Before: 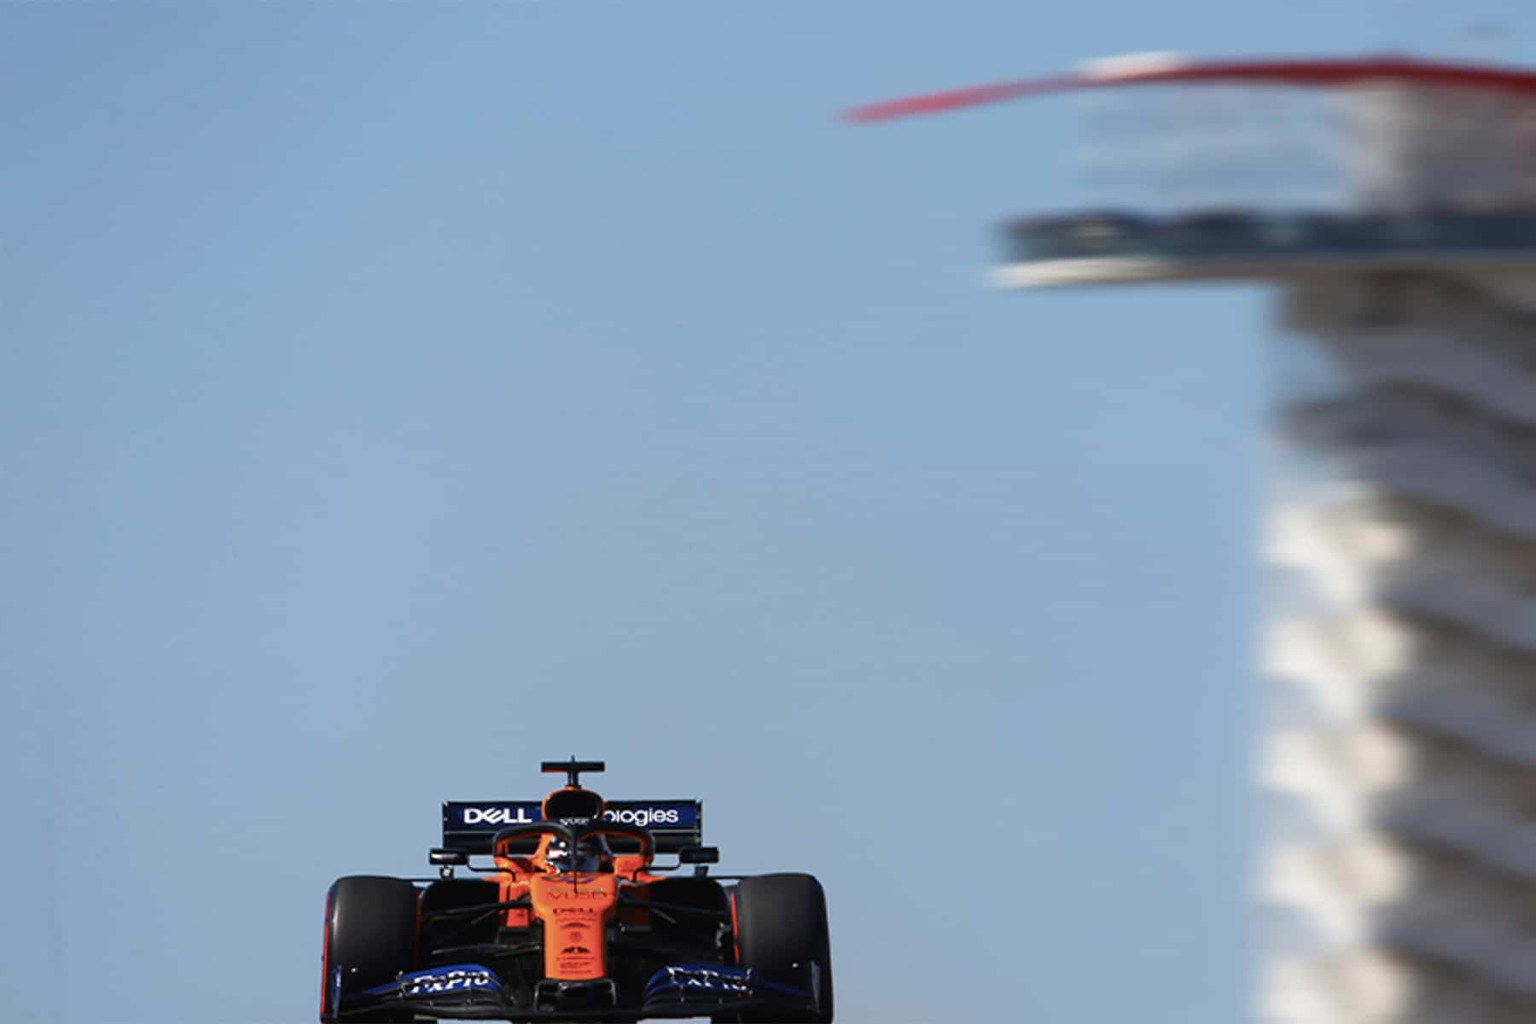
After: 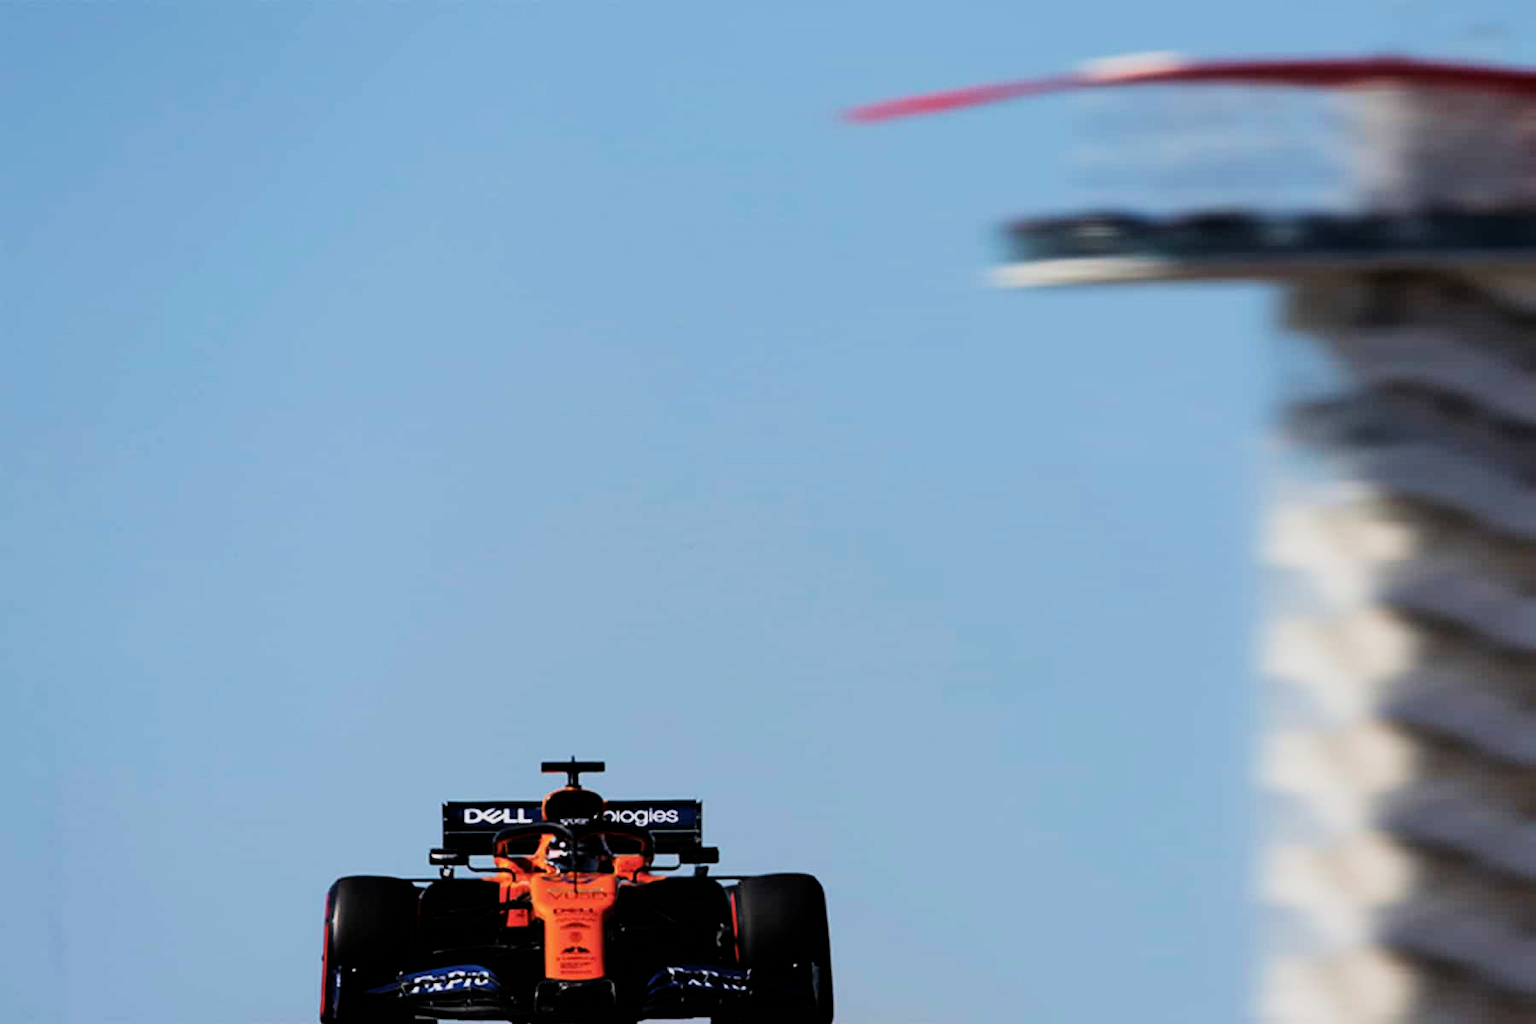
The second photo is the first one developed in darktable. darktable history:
velvia: on, module defaults
filmic rgb: black relative exposure -5 EV, hardness 2.88, contrast 1.4, highlights saturation mix -30%
